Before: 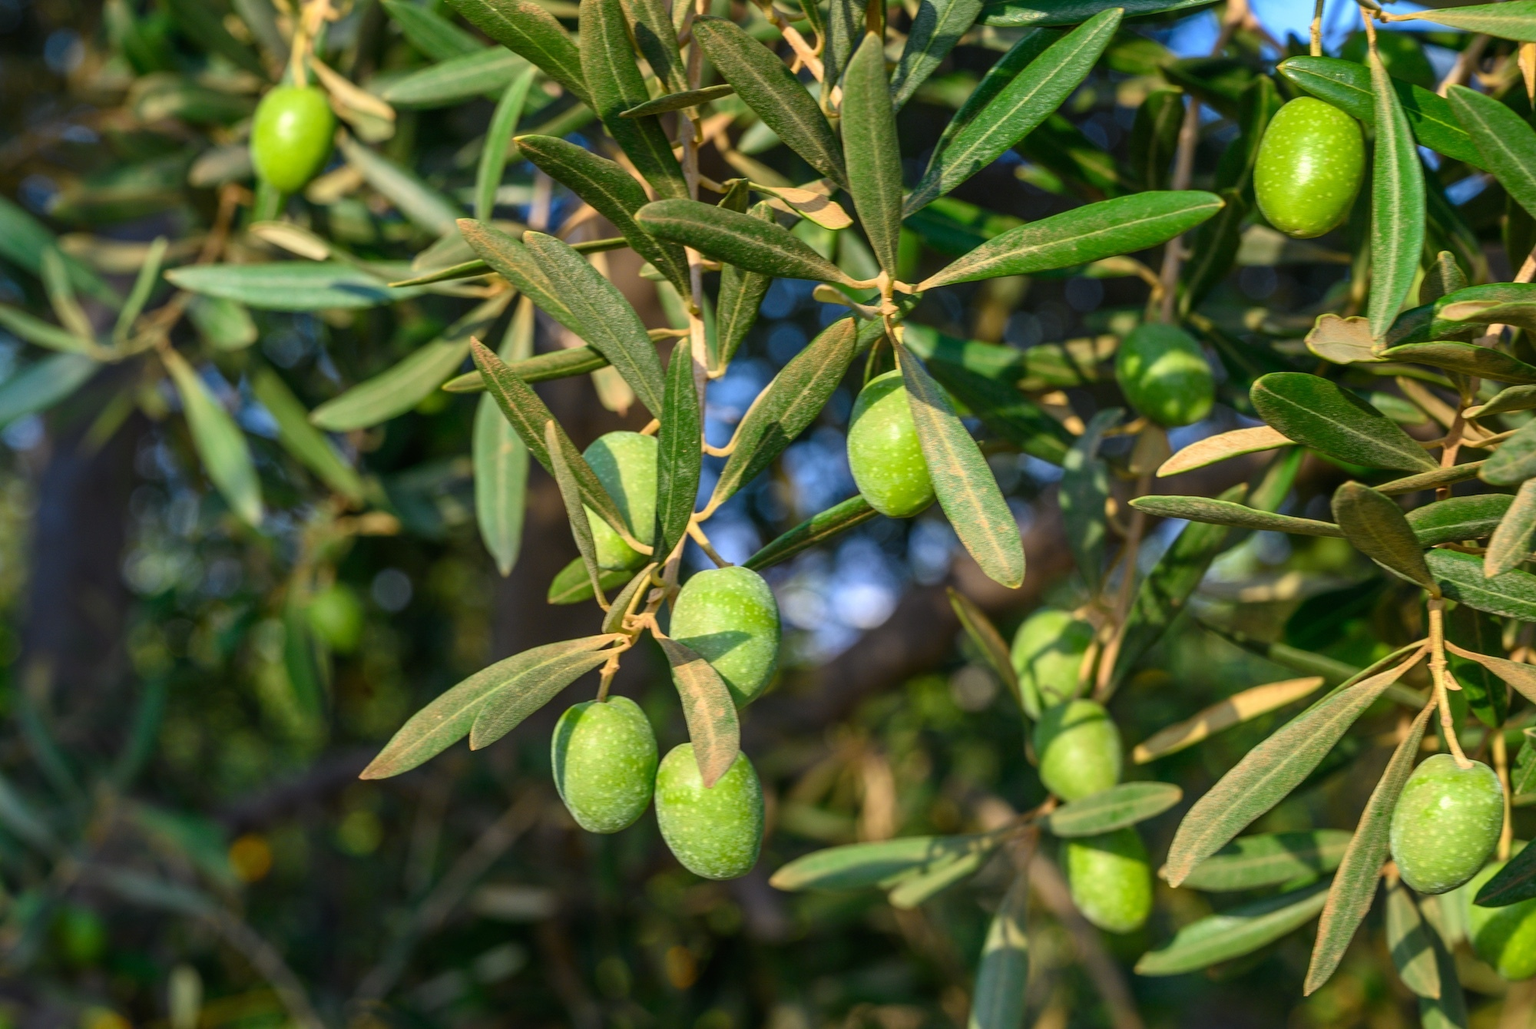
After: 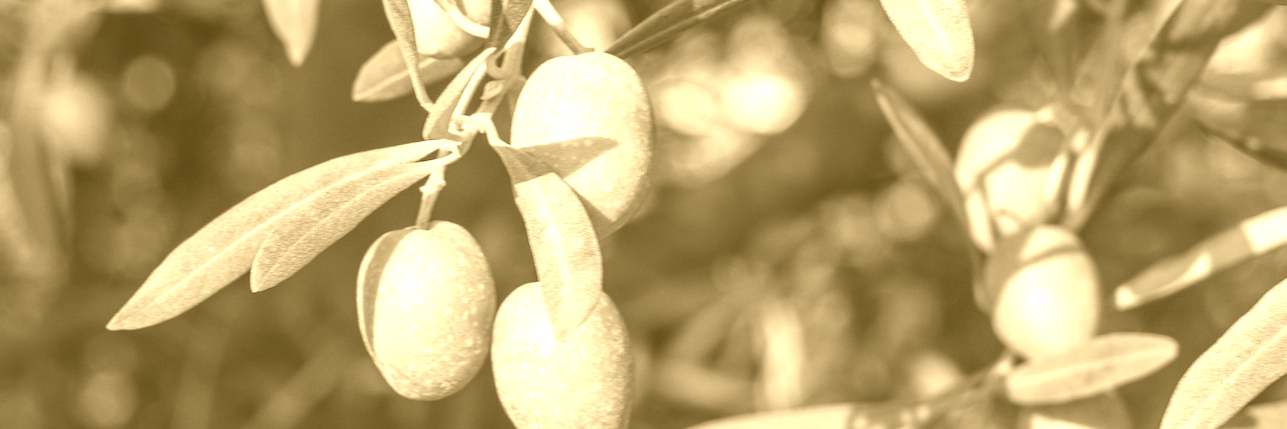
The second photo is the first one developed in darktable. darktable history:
crop: left 18.091%, top 51.13%, right 17.525%, bottom 16.85%
colorize: hue 36°, source mix 100%
